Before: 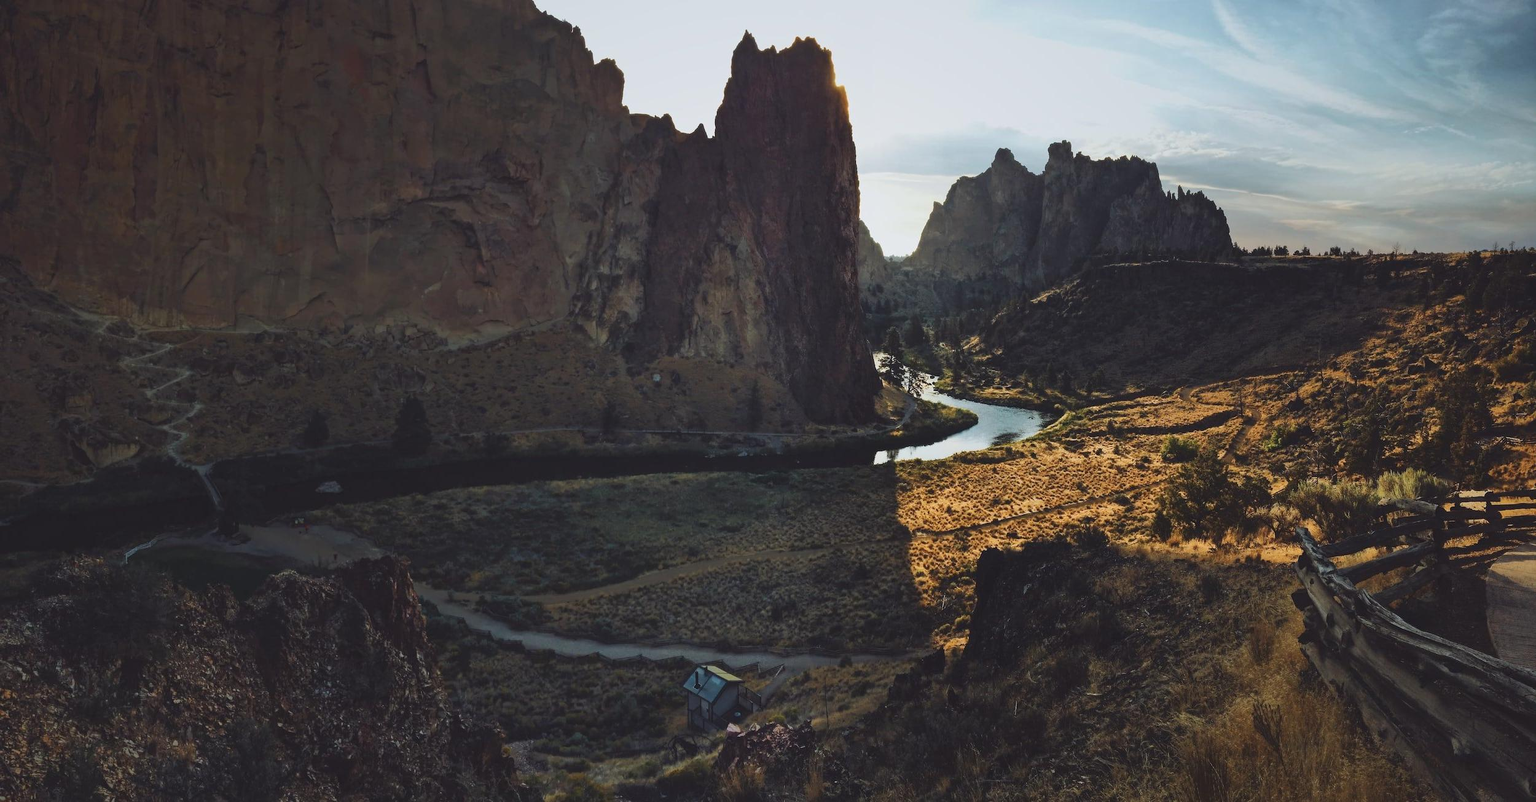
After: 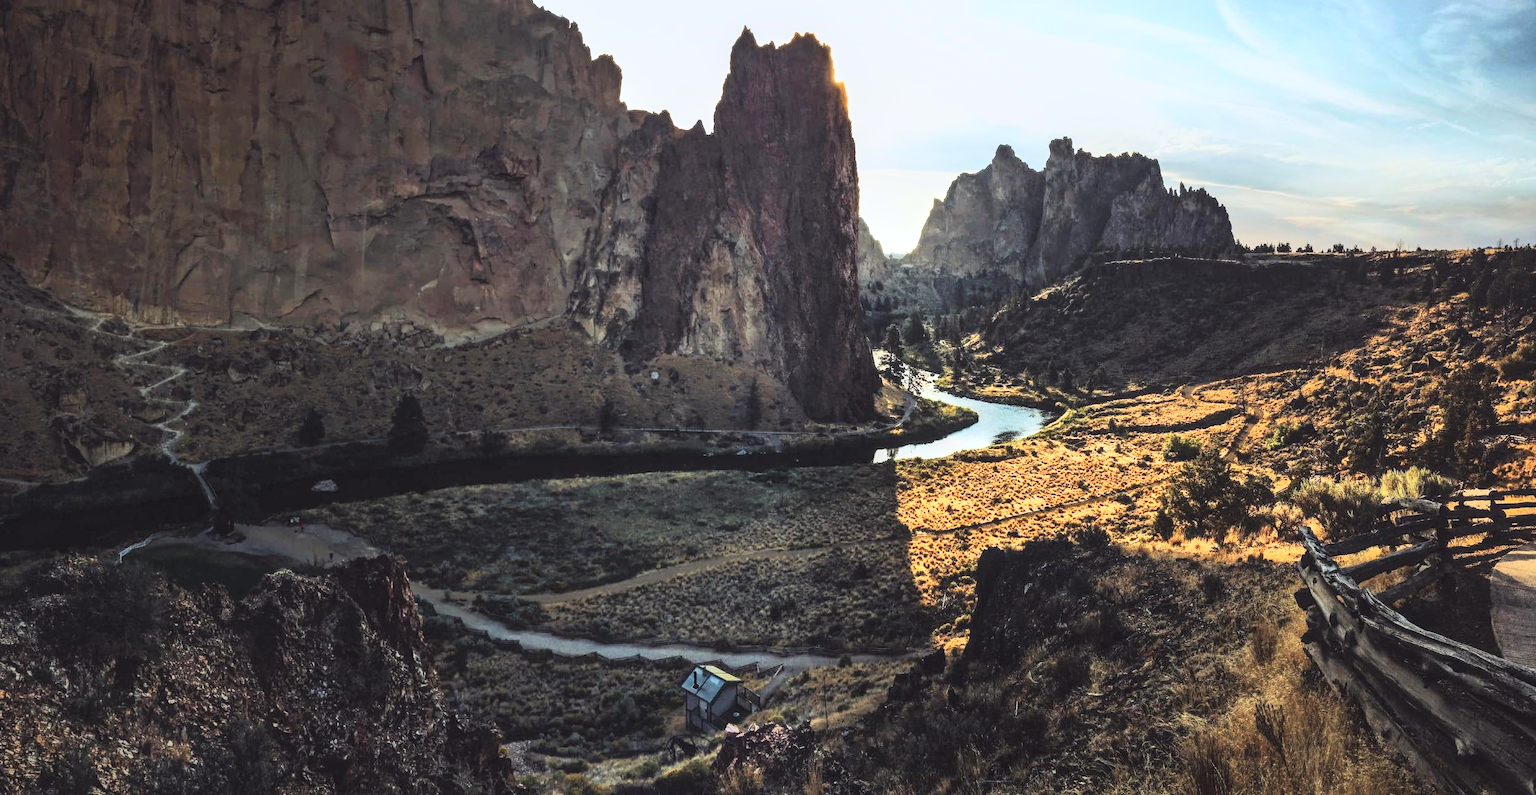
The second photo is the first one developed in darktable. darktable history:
crop: left 0.453%, top 0.639%, right 0.236%, bottom 0.769%
local contrast: on, module defaults
base curve: curves: ch0 [(0, 0.003) (0.001, 0.002) (0.006, 0.004) (0.02, 0.022) (0.048, 0.086) (0.094, 0.234) (0.162, 0.431) (0.258, 0.629) (0.385, 0.8) (0.548, 0.918) (0.751, 0.988) (1, 1)]
